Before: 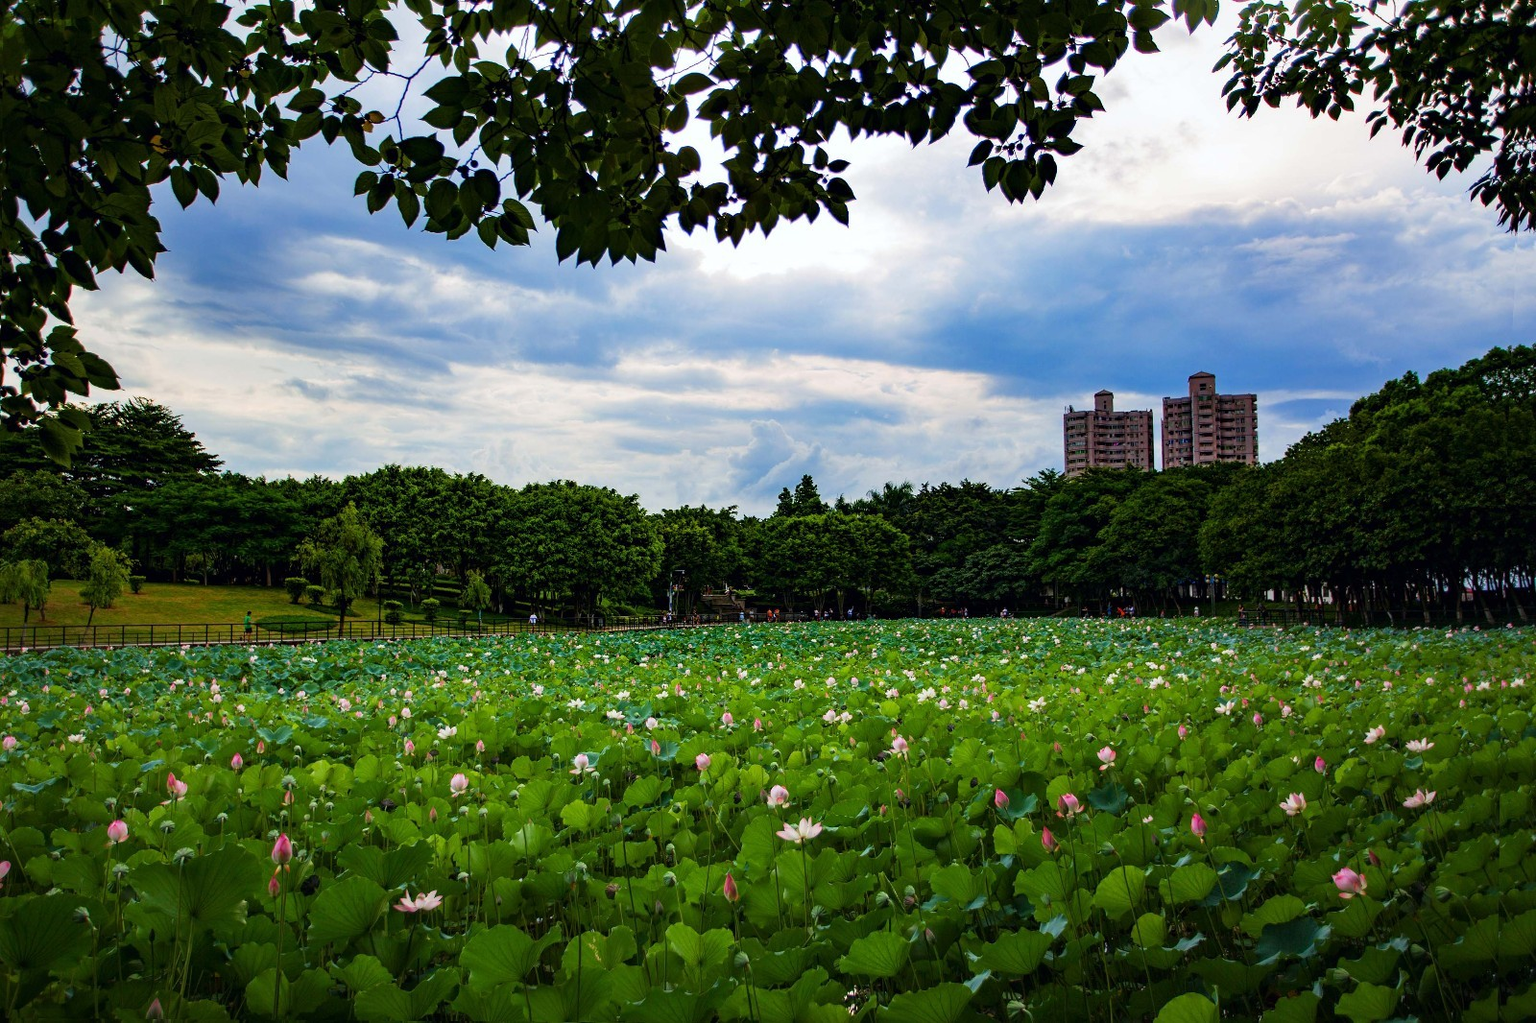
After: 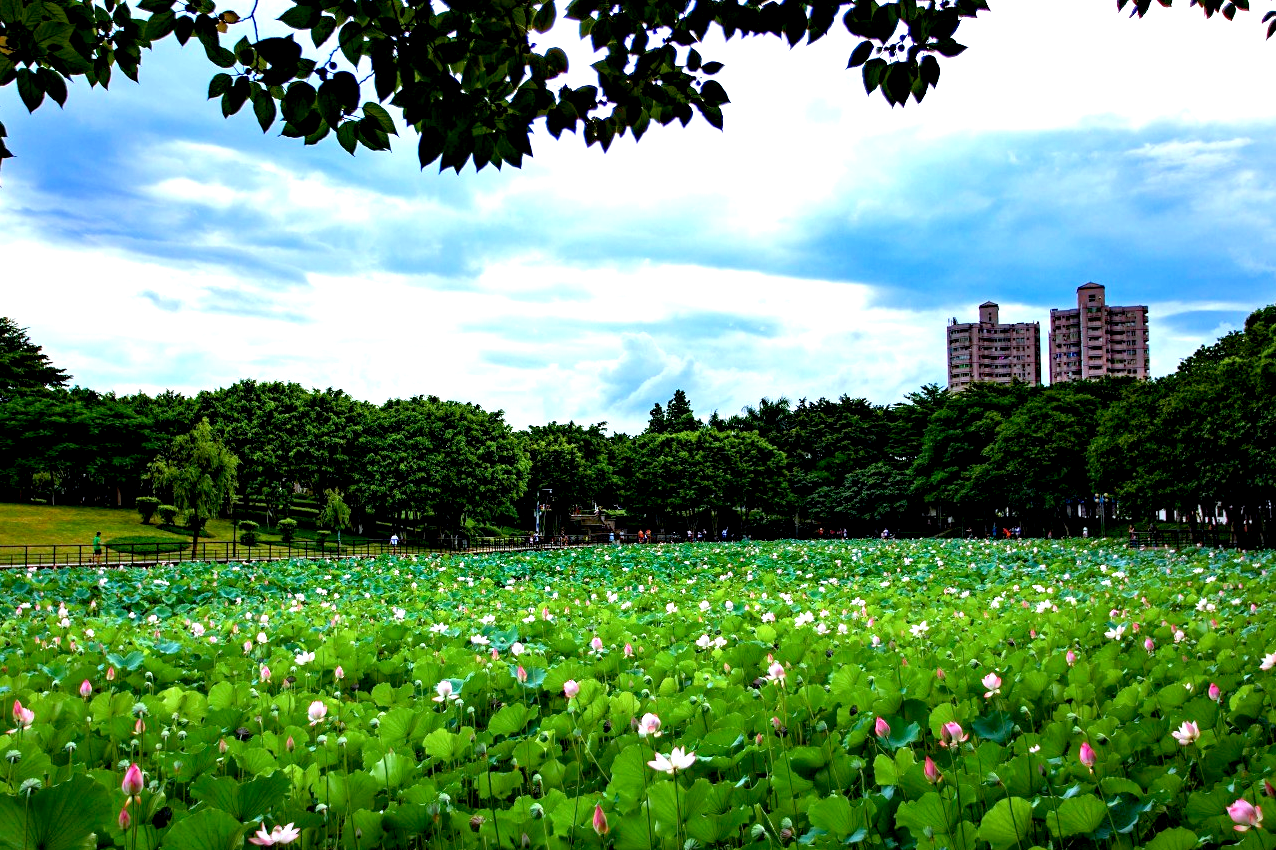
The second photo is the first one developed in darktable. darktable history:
exposure: black level correction 0.008, exposure 0.978 EV, compensate highlight preservation false
color calibration: gray › normalize channels true, x 0.37, y 0.382, temperature 4317.81 K, gamut compression 0.019
crop and rotate: left 10.114%, top 9.933%, right 10.106%, bottom 10.308%
